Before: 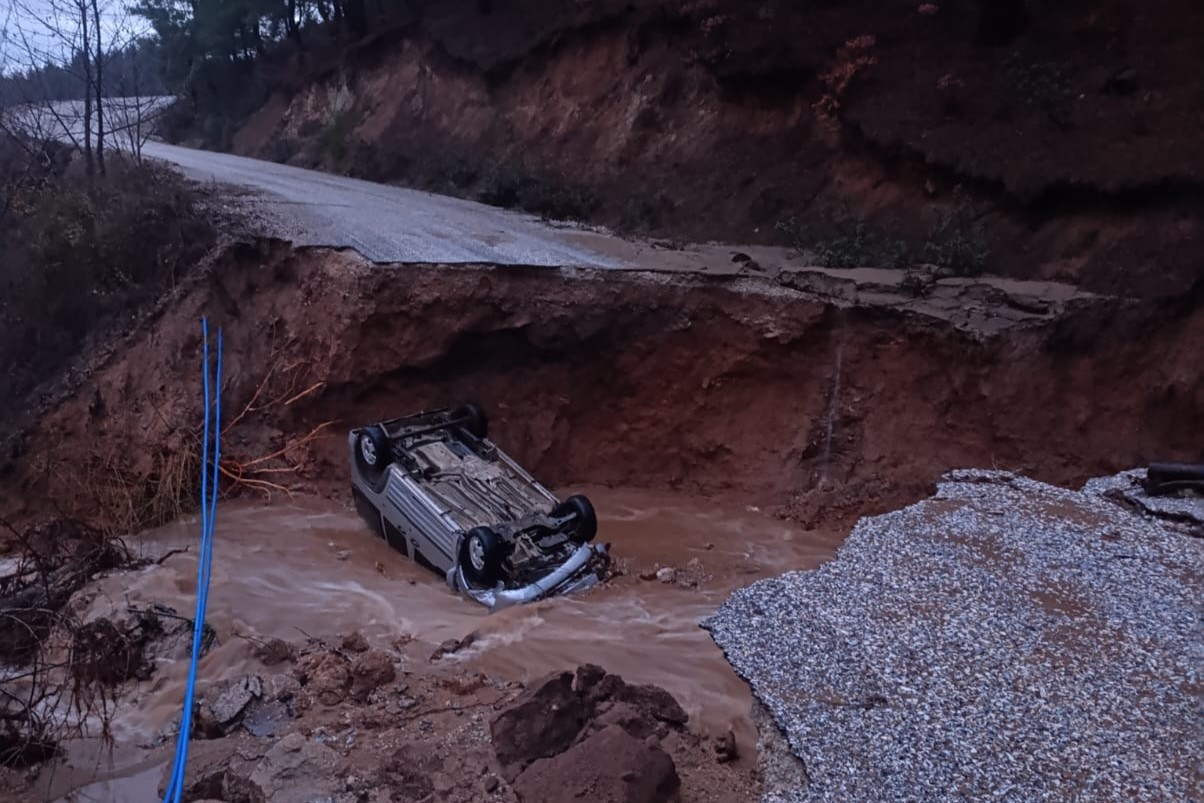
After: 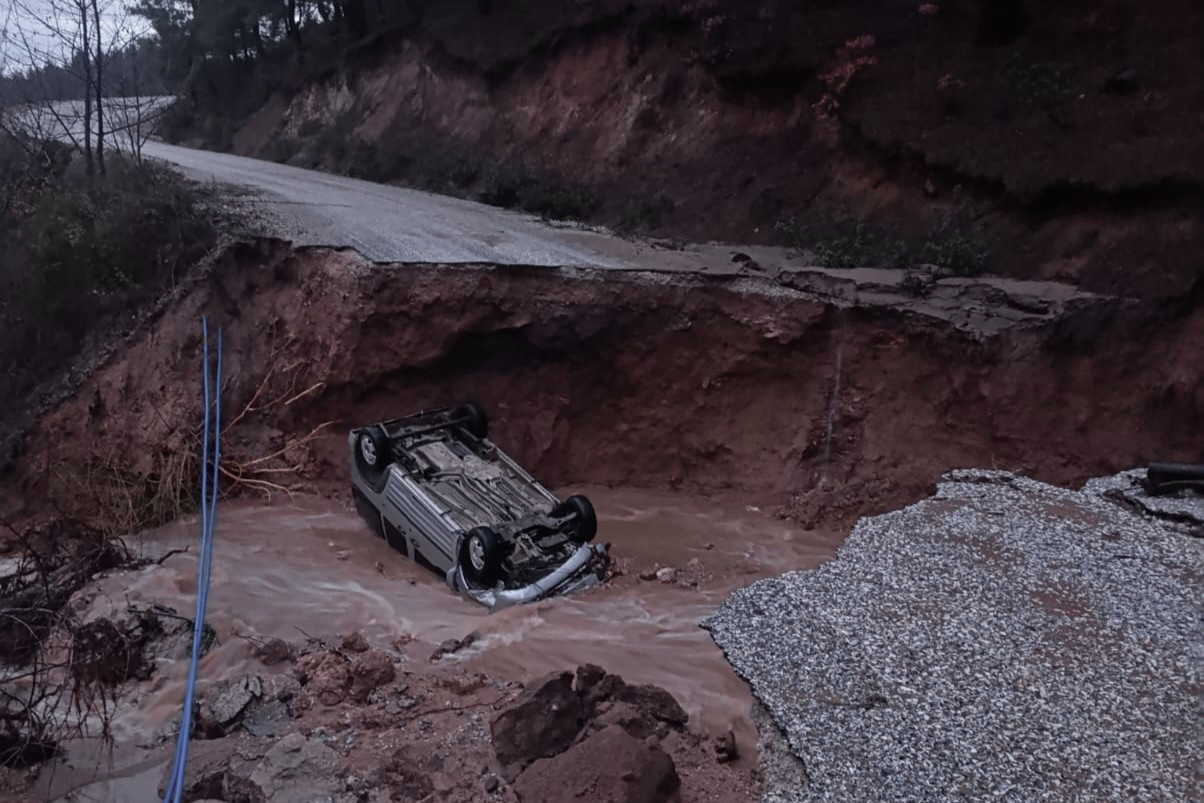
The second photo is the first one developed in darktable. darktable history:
color zones: curves: ch0 [(0, 0.6) (0.129, 0.585) (0.193, 0.596) (0.429, 0.5) (0.571, 0.5) (0.714, 0.5) (0.857, 0.5) (1, 0.6)]; ch1 [(0, 0.453) (0.112, 0.245) (0.213, 0.252) (0.429, 0.233) (0.571, 0.231) (0.683, 0.242) (0.857, 0.296) (1, 0.453)]
